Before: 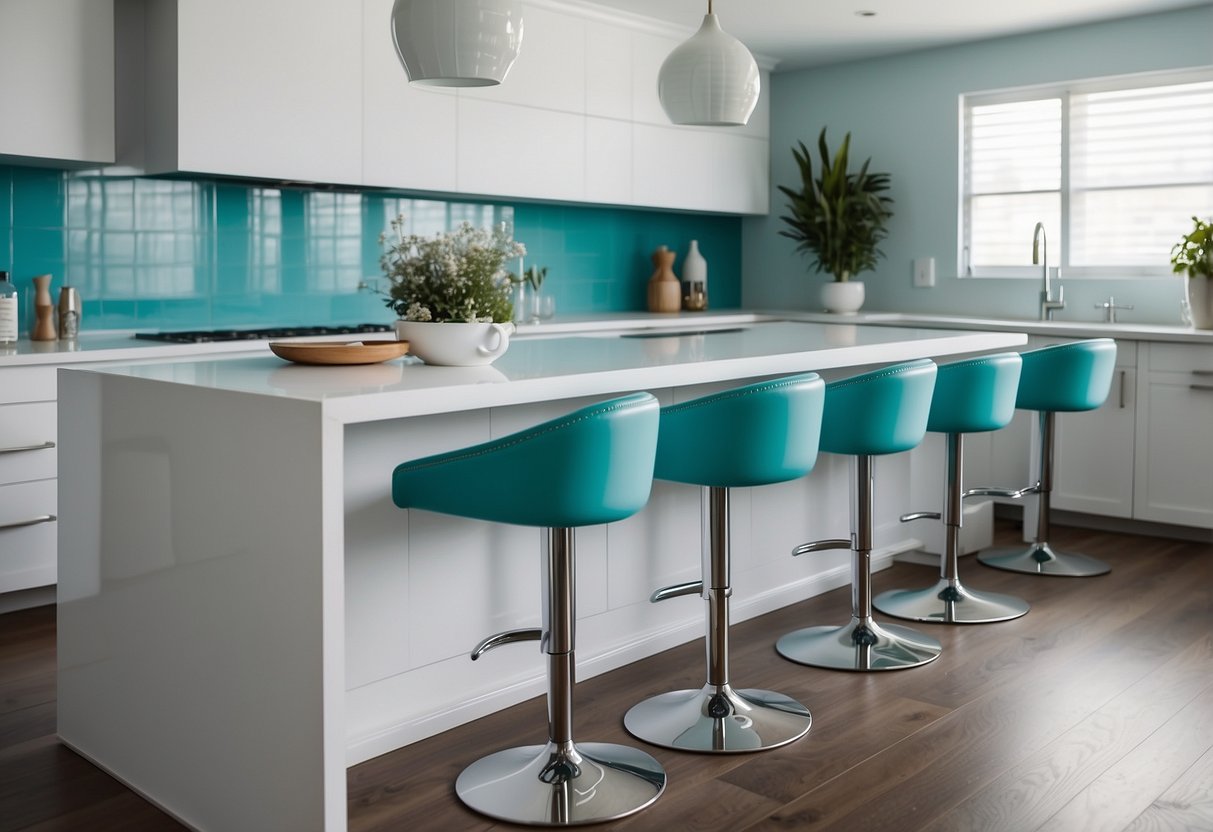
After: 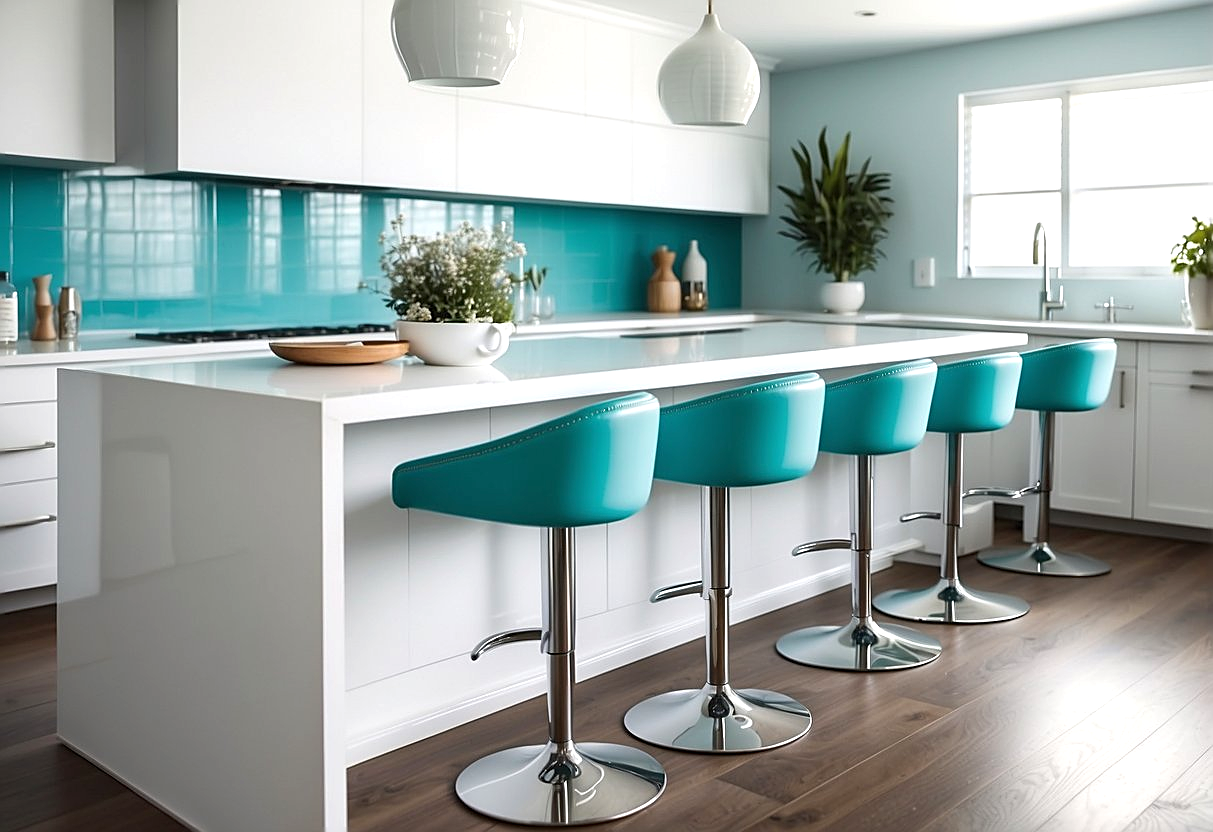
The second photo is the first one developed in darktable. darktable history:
sharpen: on, module defaults
exposure: exposure 0.567 EV, compensate exposure bias true, compensate highlight preservation false
